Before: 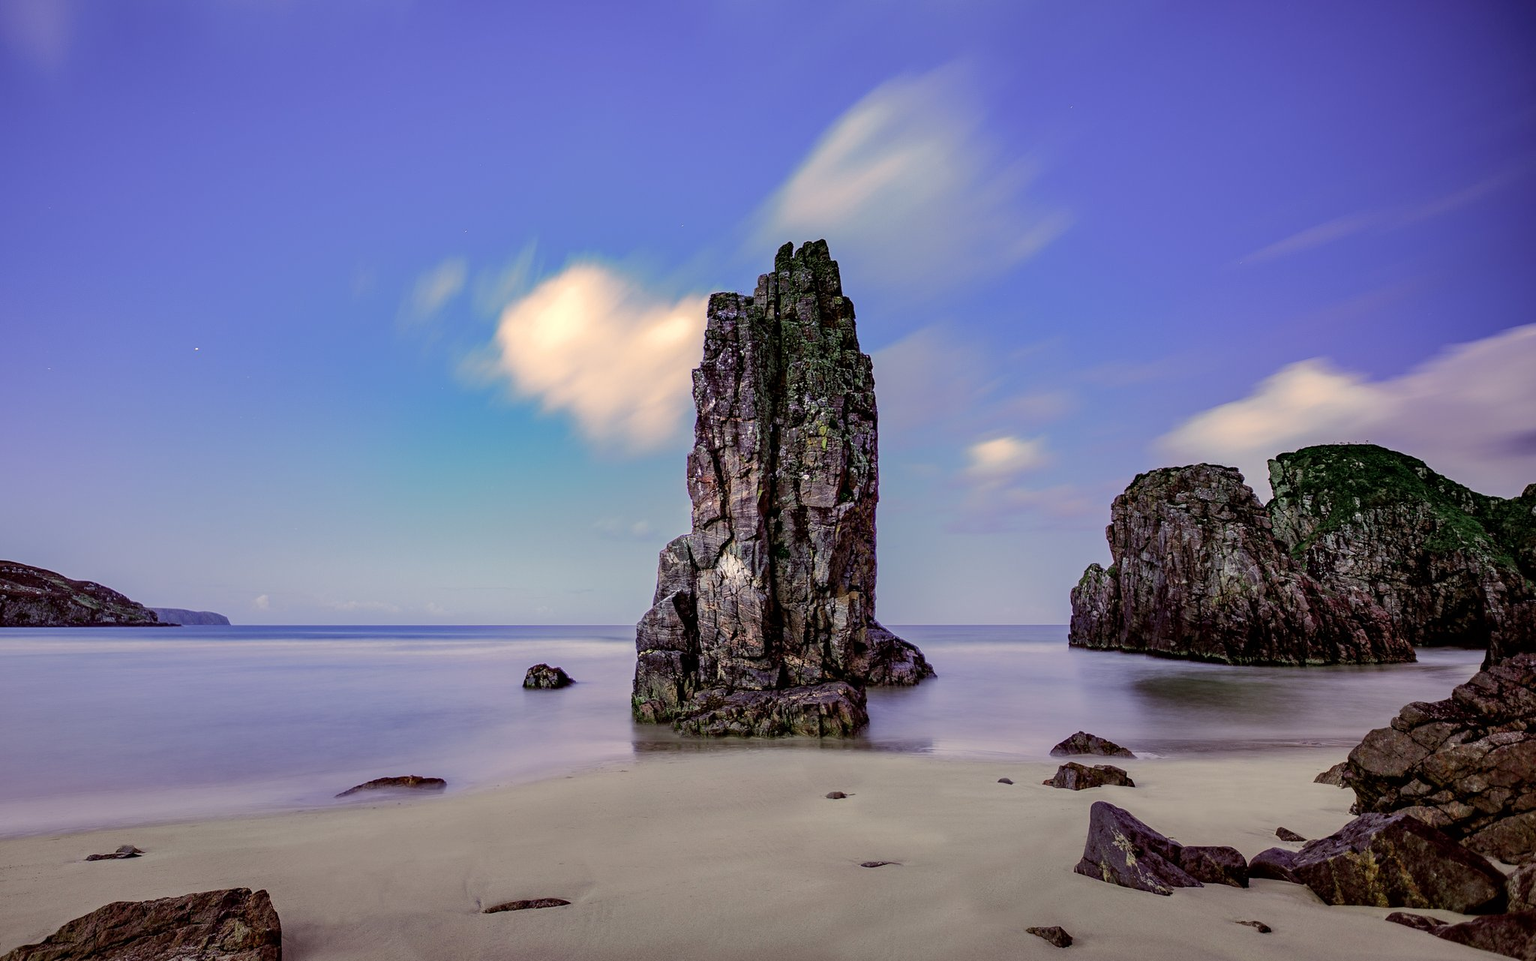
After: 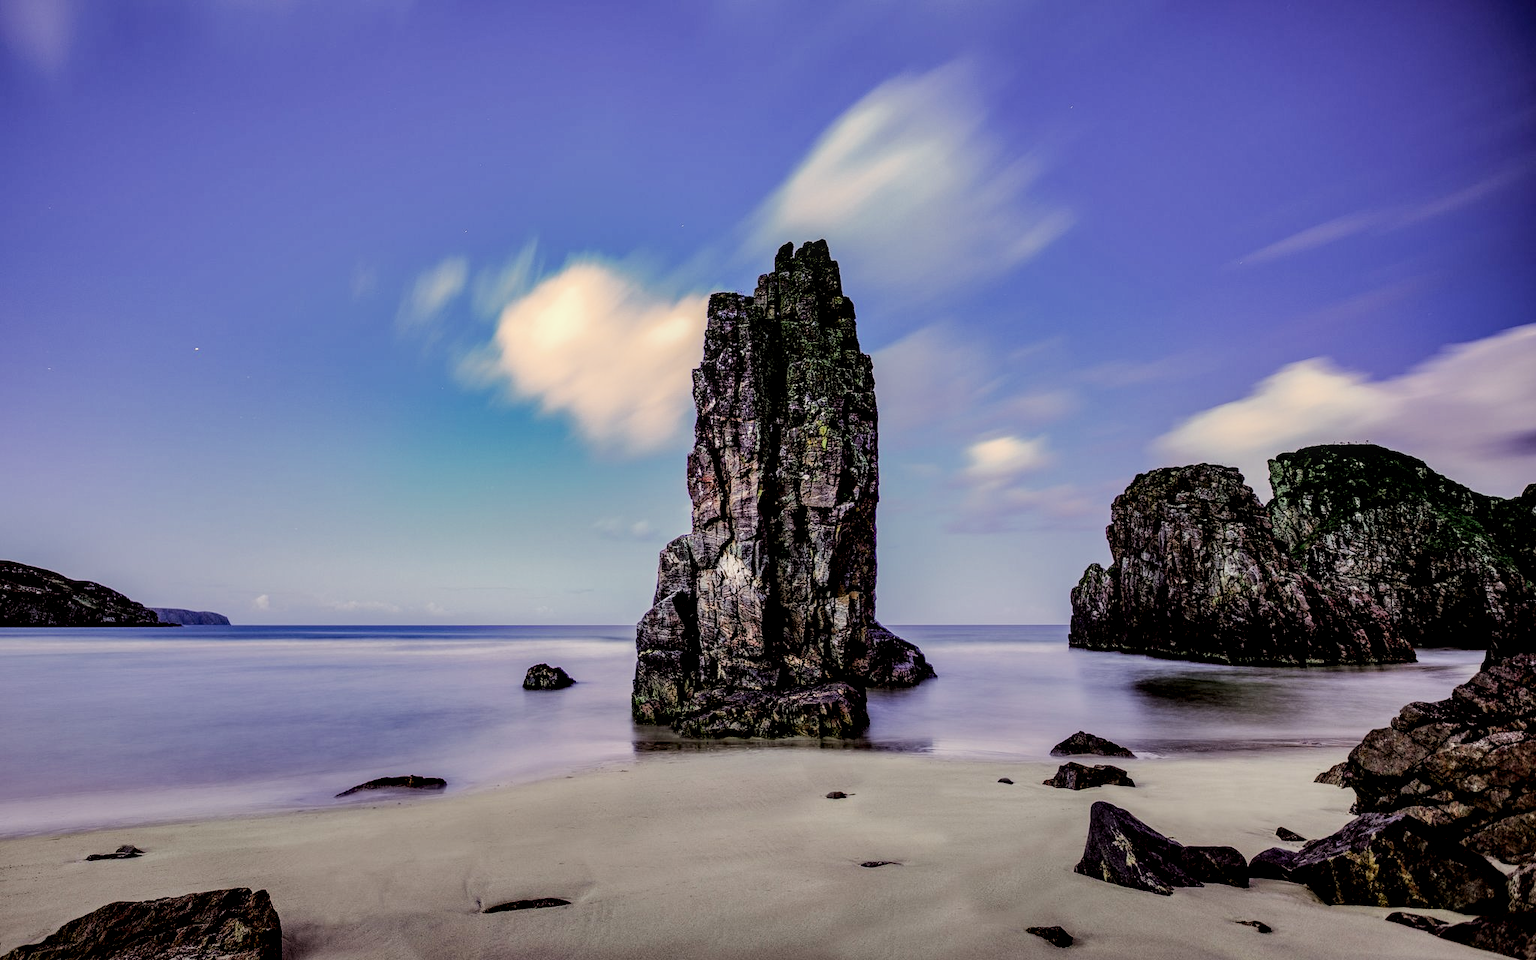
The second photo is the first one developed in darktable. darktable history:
contrast equalizer: octaves 7, y [[0.6 ×6], [0.55 ×6], [0 ×6], [0 ×6], [0 ×6]]
filmic rgb: black relative exposure -7.65 EV, white relative exposure 4.56 EV, threshold 3.03 EV, hardness 3.61, contrast 1.055, enable highlight reconstruction true
local contrast: detail 130%
